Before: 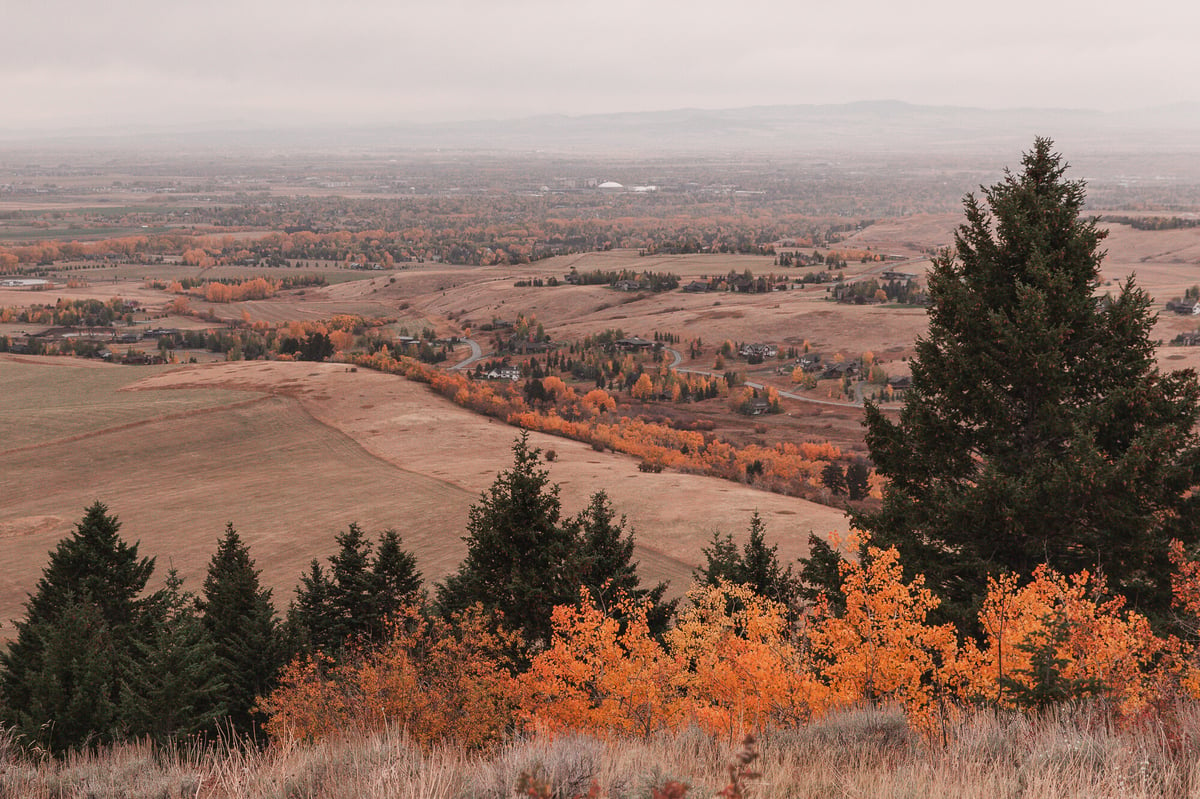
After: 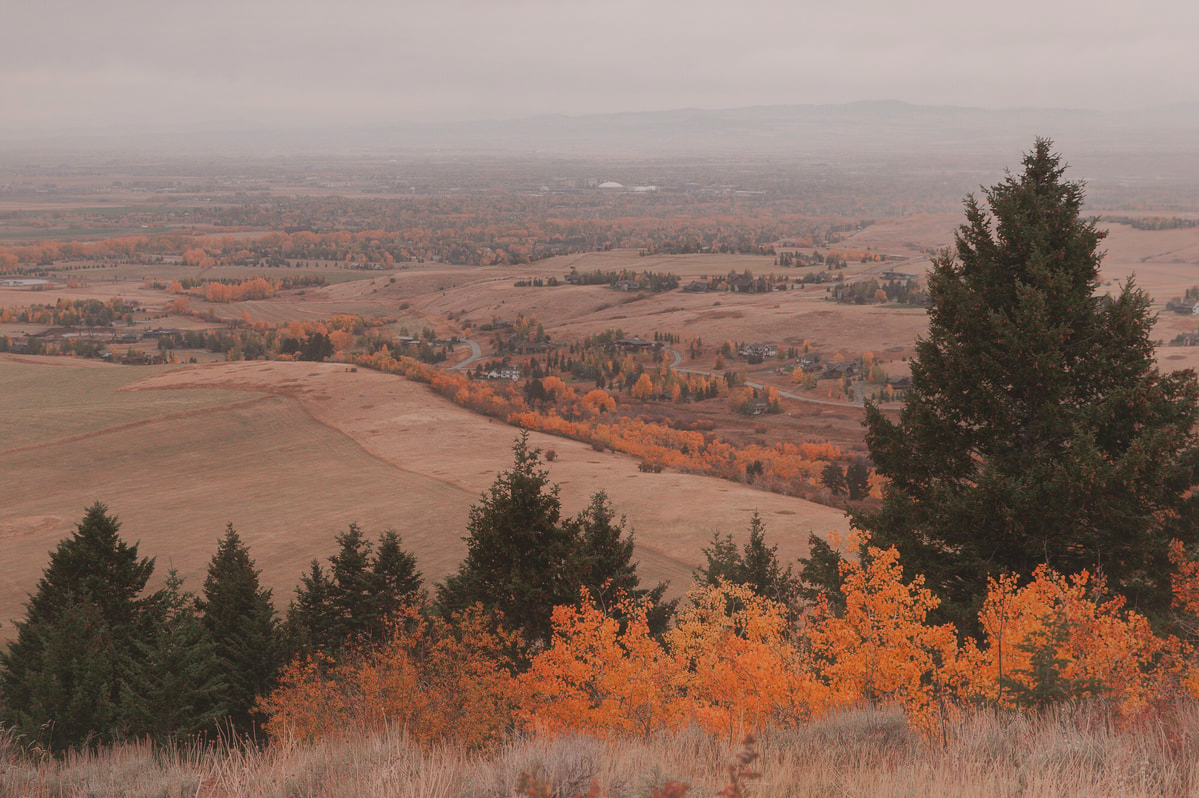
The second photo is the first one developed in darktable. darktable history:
contrast equalizer: octaves 7, y [[0.6 ×6], [0.55 ×6], [0 ×6], [0 ×6], [0 ×6]], mix -0.985
crop: left 0.055%
shadows and highlights: shadows 39.44, highlights -59.95
